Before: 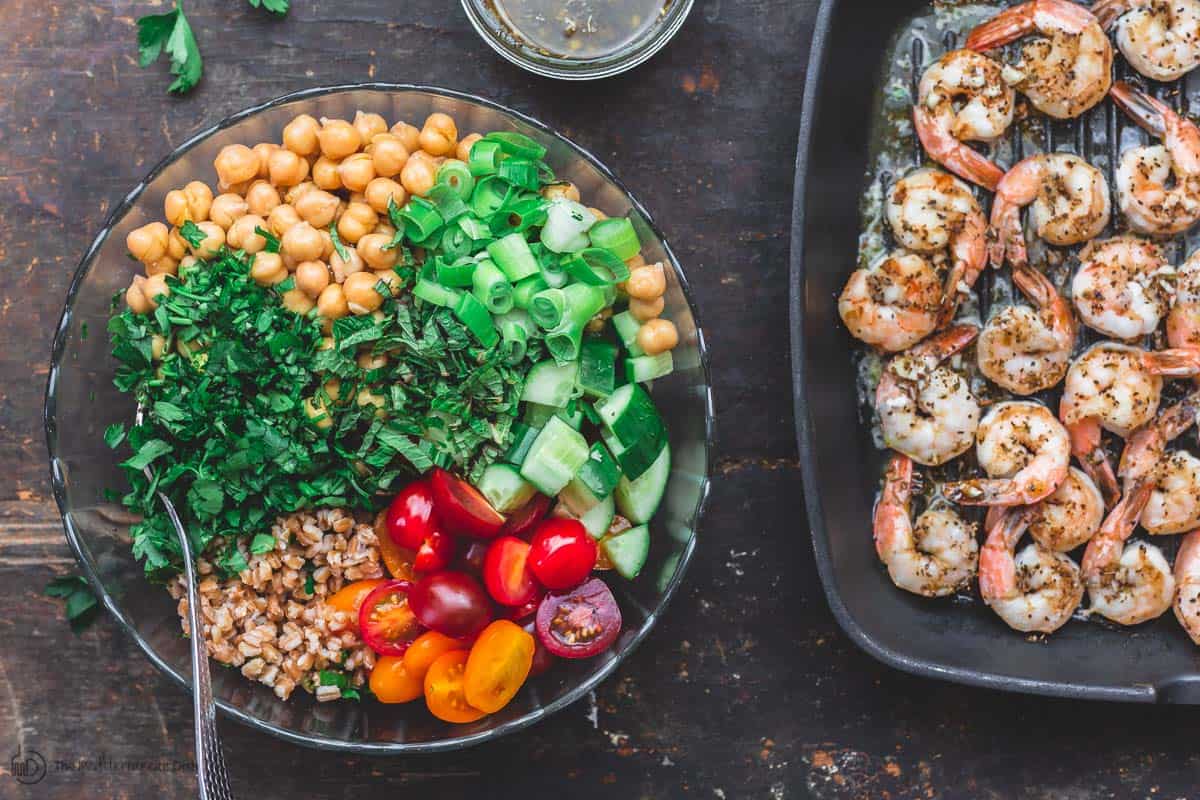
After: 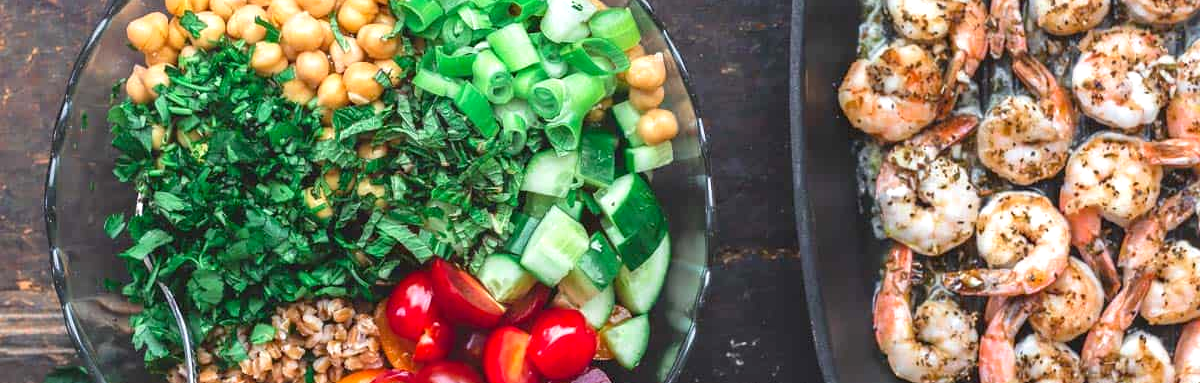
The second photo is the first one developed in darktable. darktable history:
crop and rotate: top 26.435%, bottom 25.677%
tone equalizer: mask exposure compensation -0.491 EV
exposure: black level correction 0.003, exposure 0.384 EV, compensate highlight preservation false
